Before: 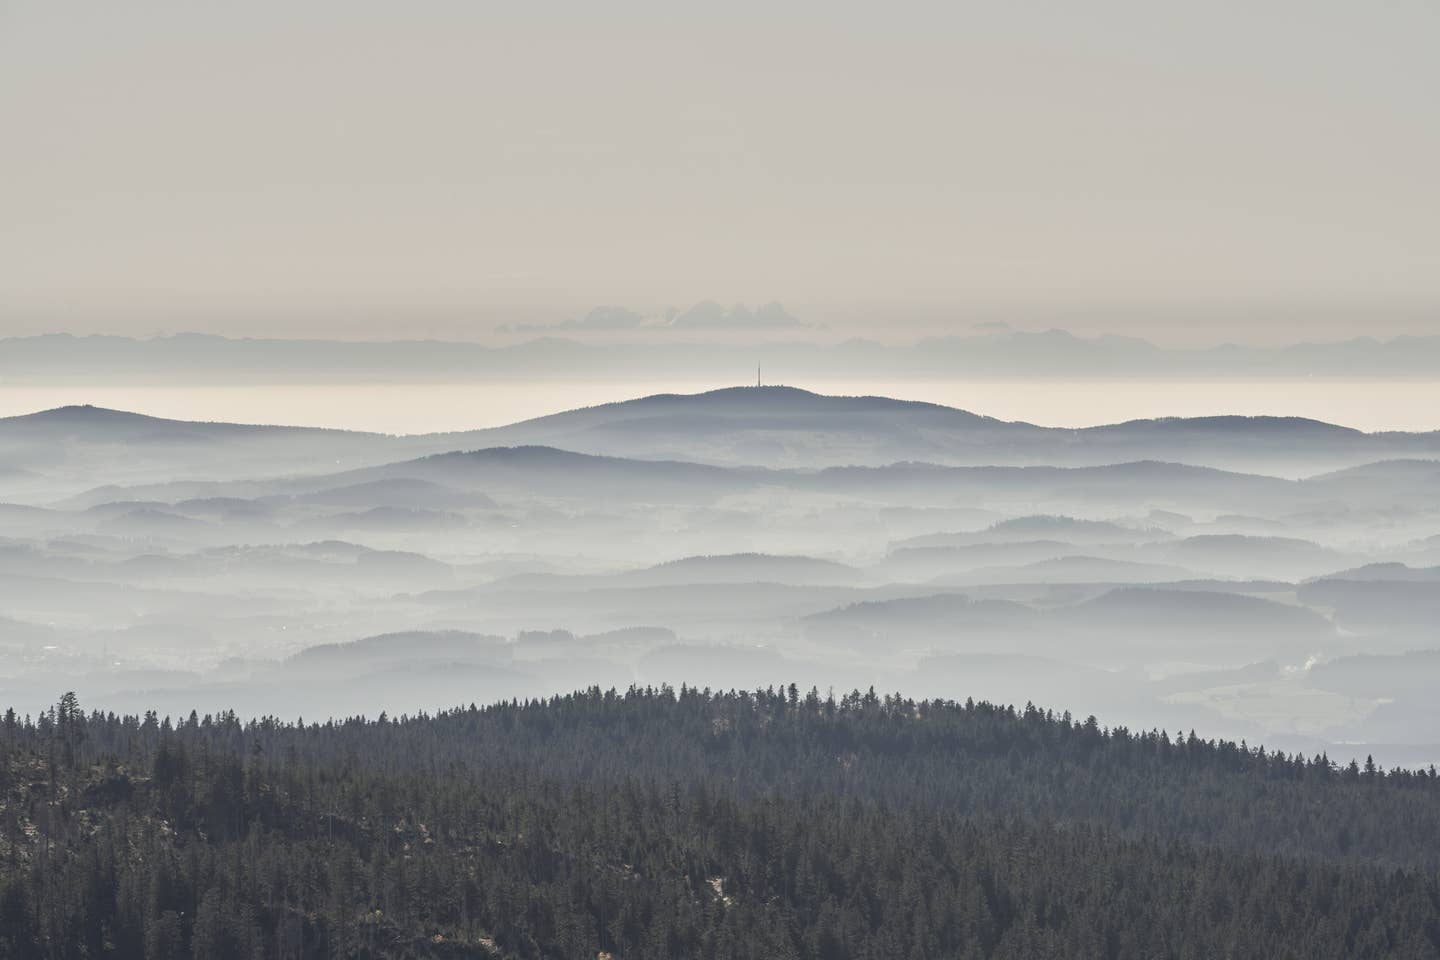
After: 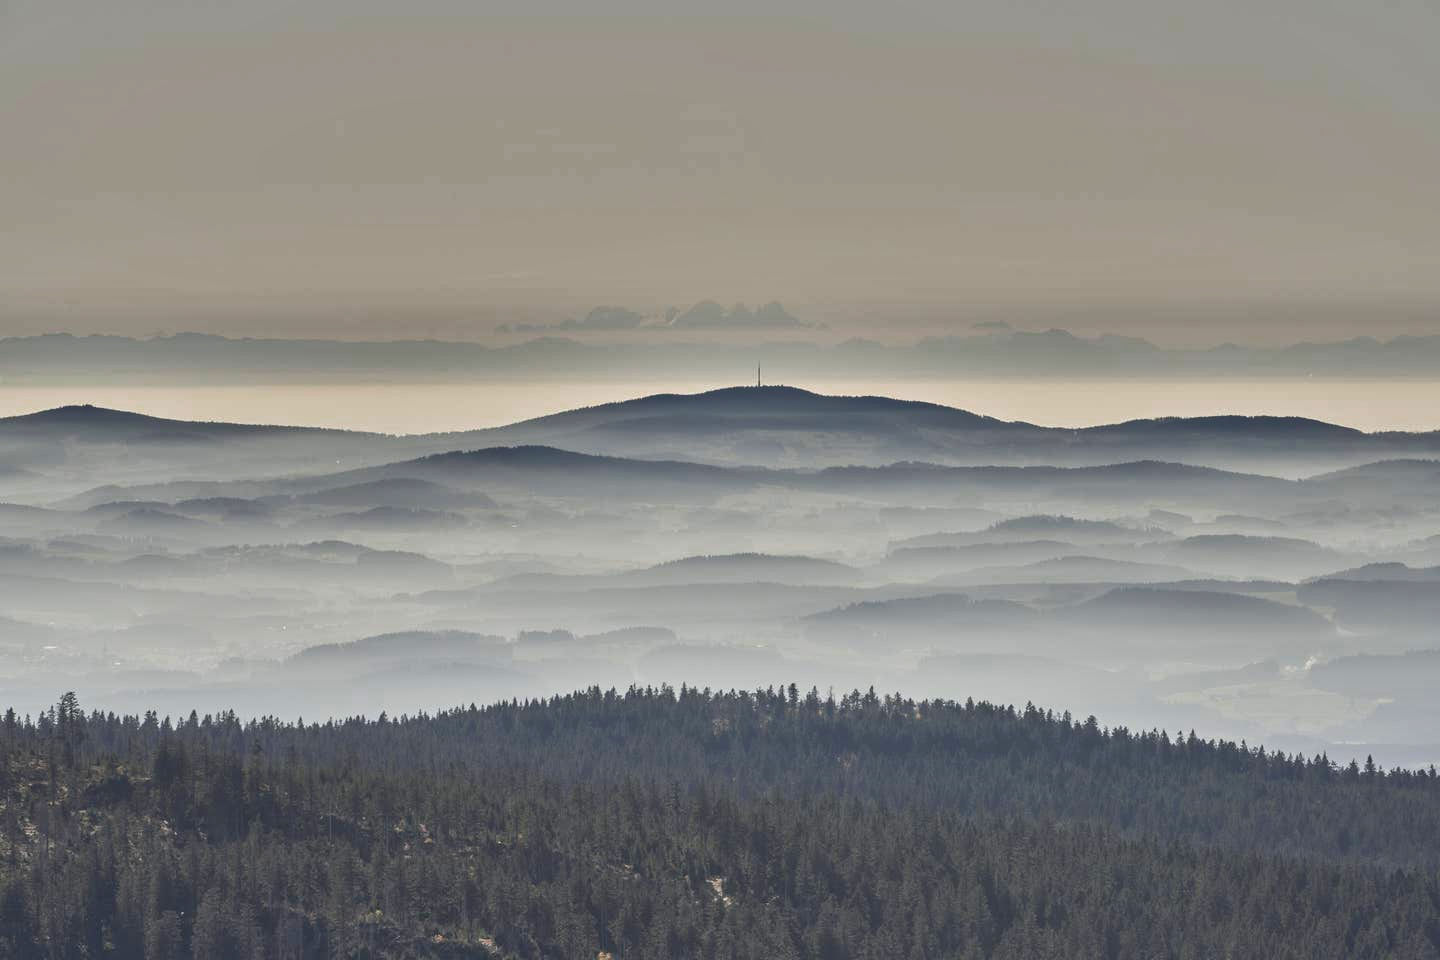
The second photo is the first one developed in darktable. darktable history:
shadows and highlights: white point adjustment 0.144, highlights -70.29, soften with gaussian
color zones: curves: ch0 [(0, 0.425) (0.143, 0.422) (0.286, 0.42) (0.429, 0.419) (0.571, 0.419) (0.714, 0.42) (0.857, 0.422) (1, 0.425)]; ch1 [(0, 0.666) (0.143, 0.669) (0.286, 0.671) (0.429, 0.67) (0.571, 0.67) (0.714, 0.67) (0.857, 0.67) (1, 0.666)]
